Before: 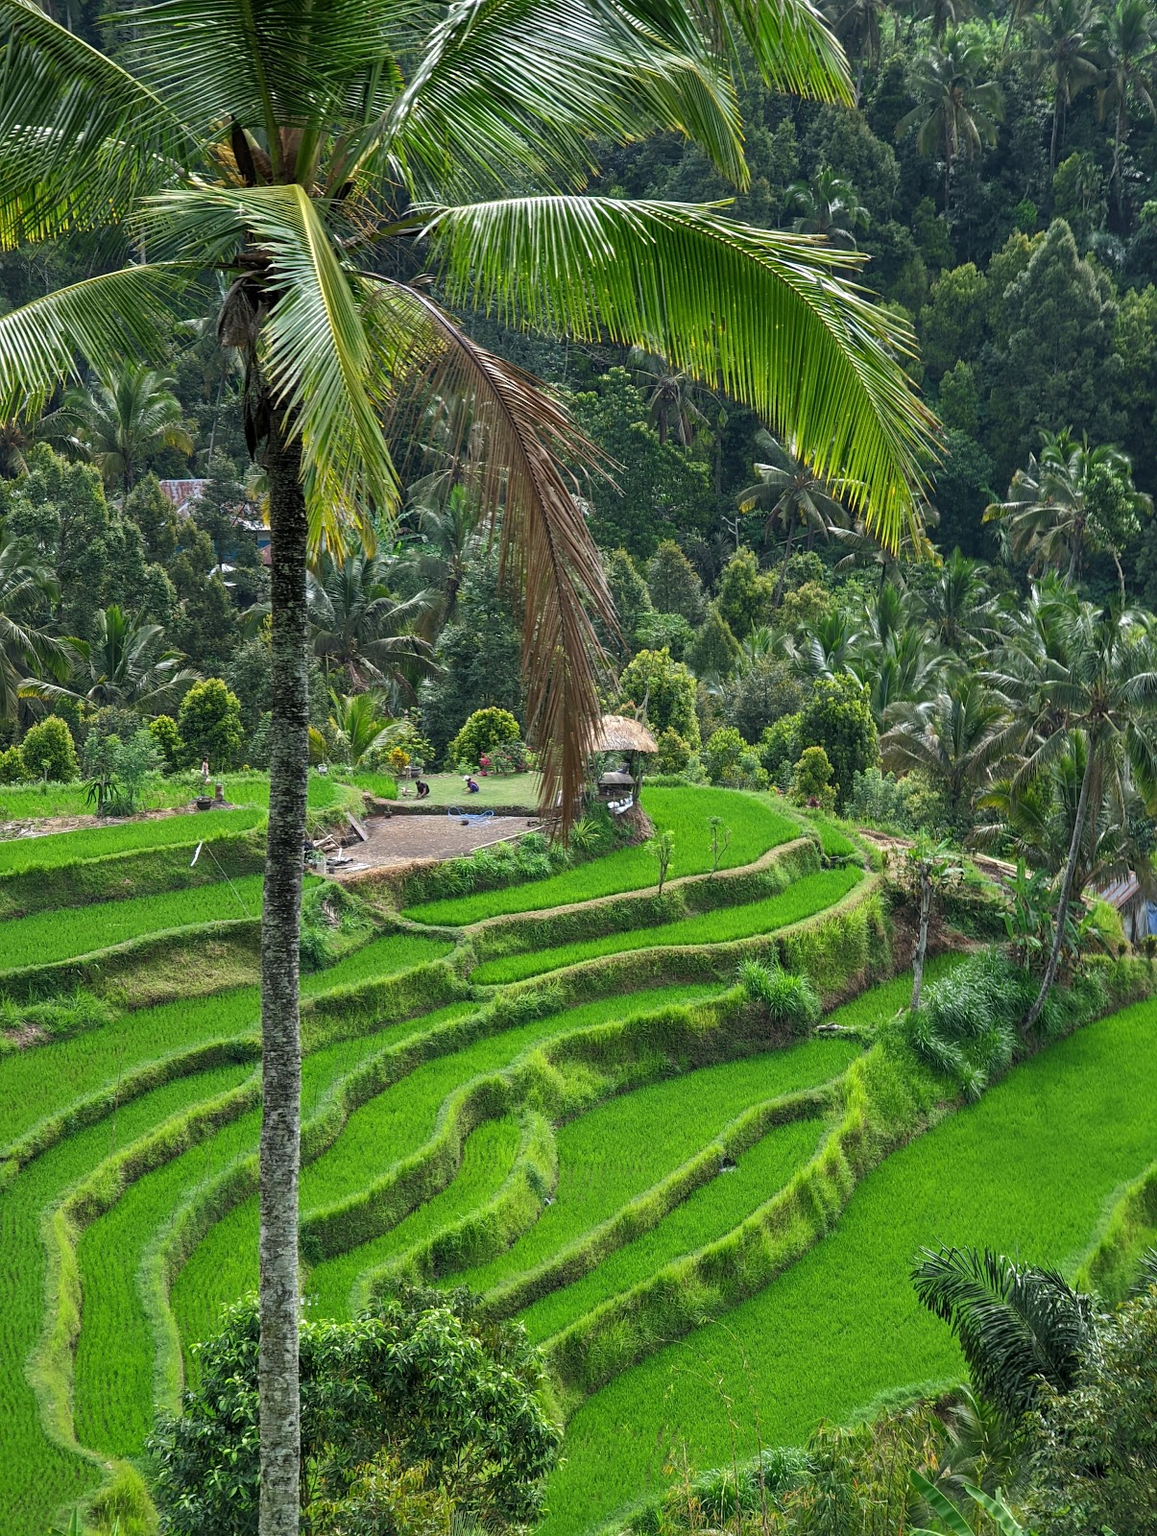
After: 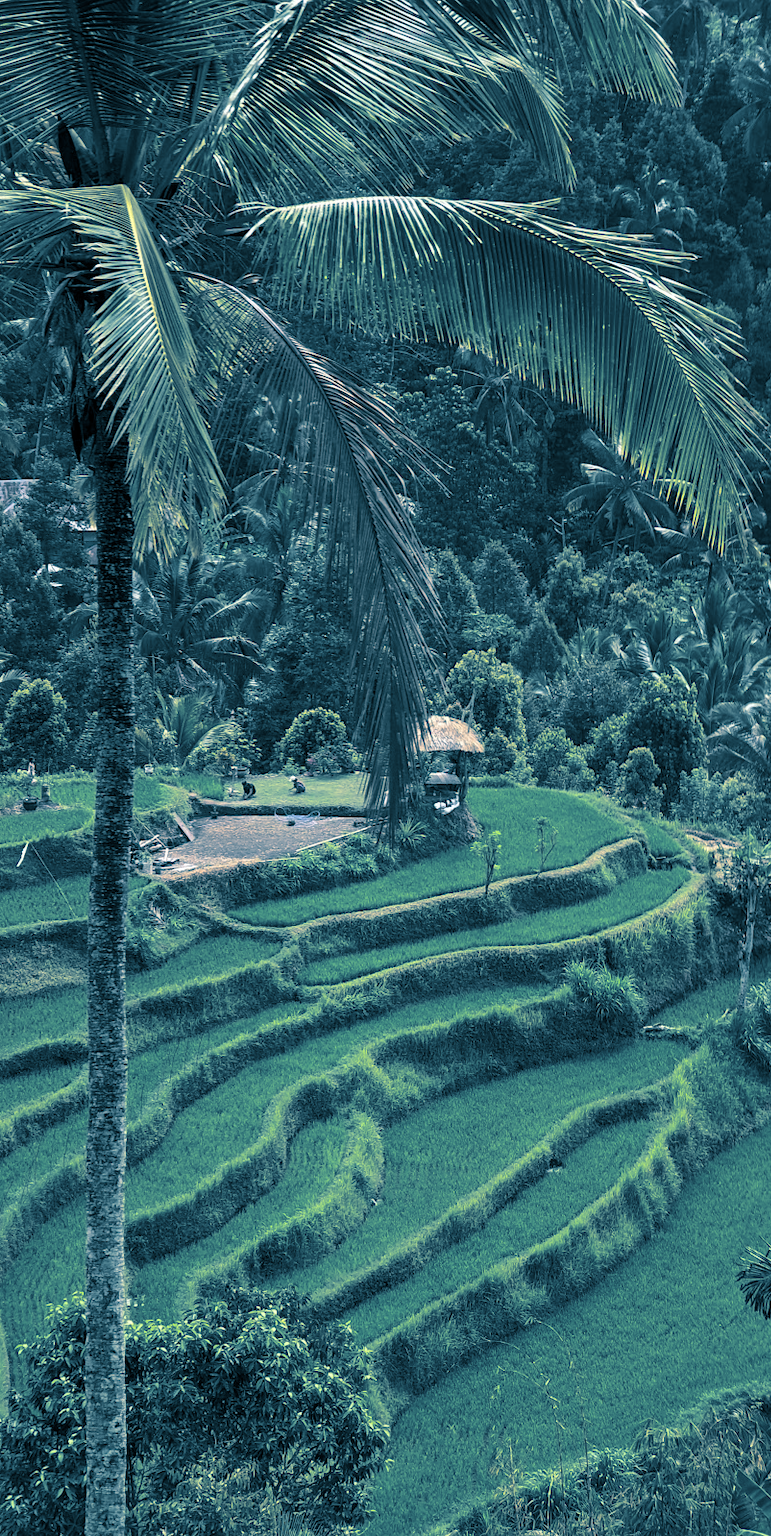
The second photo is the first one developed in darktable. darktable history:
crop and rotate: left 15.055%, right 18.278%
split-toning: shadows › hue 212.4°, balance -70
